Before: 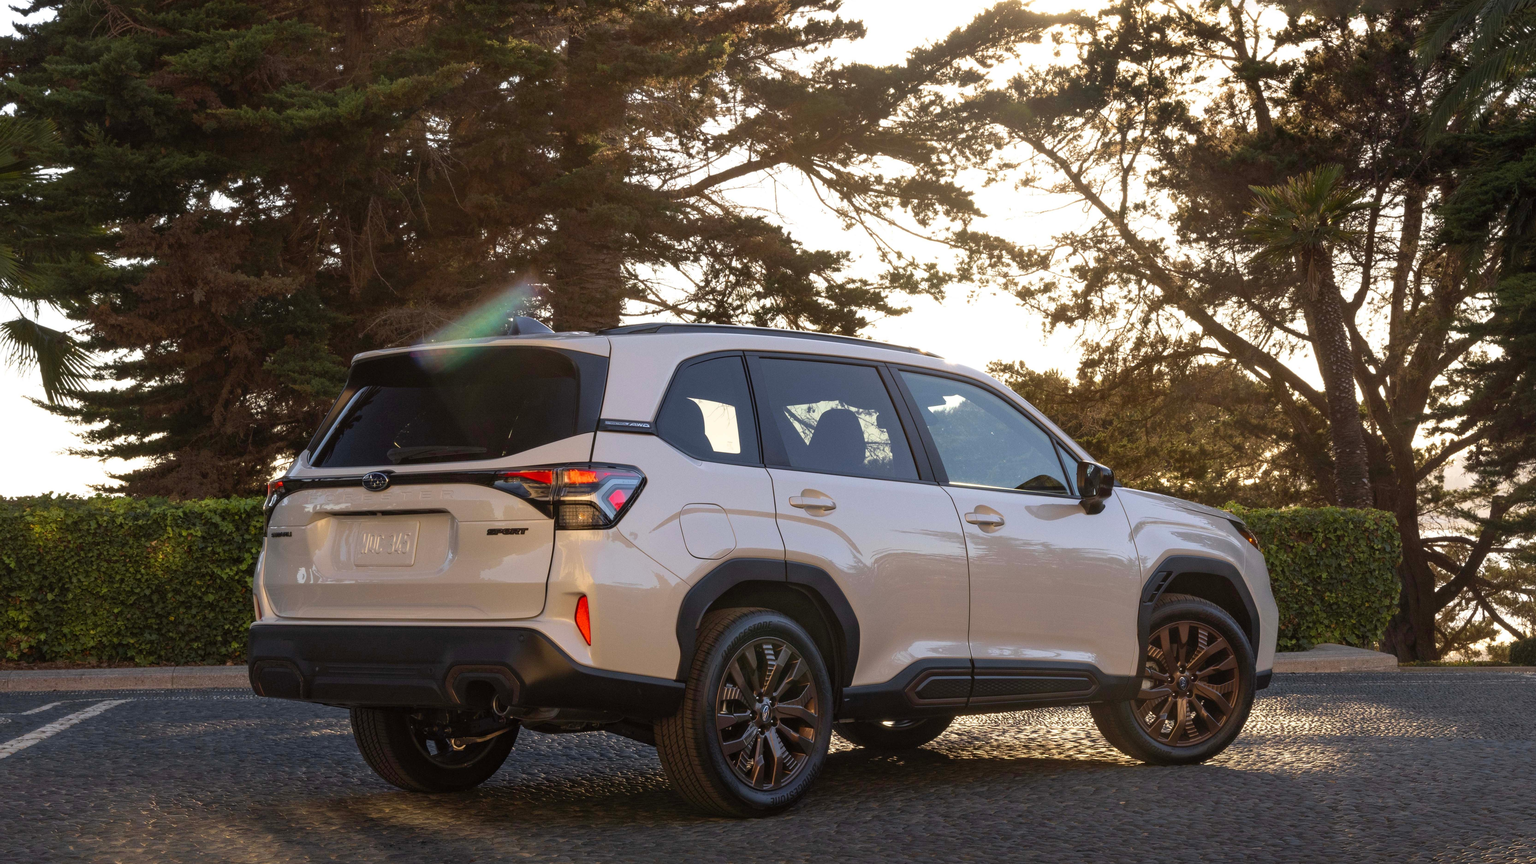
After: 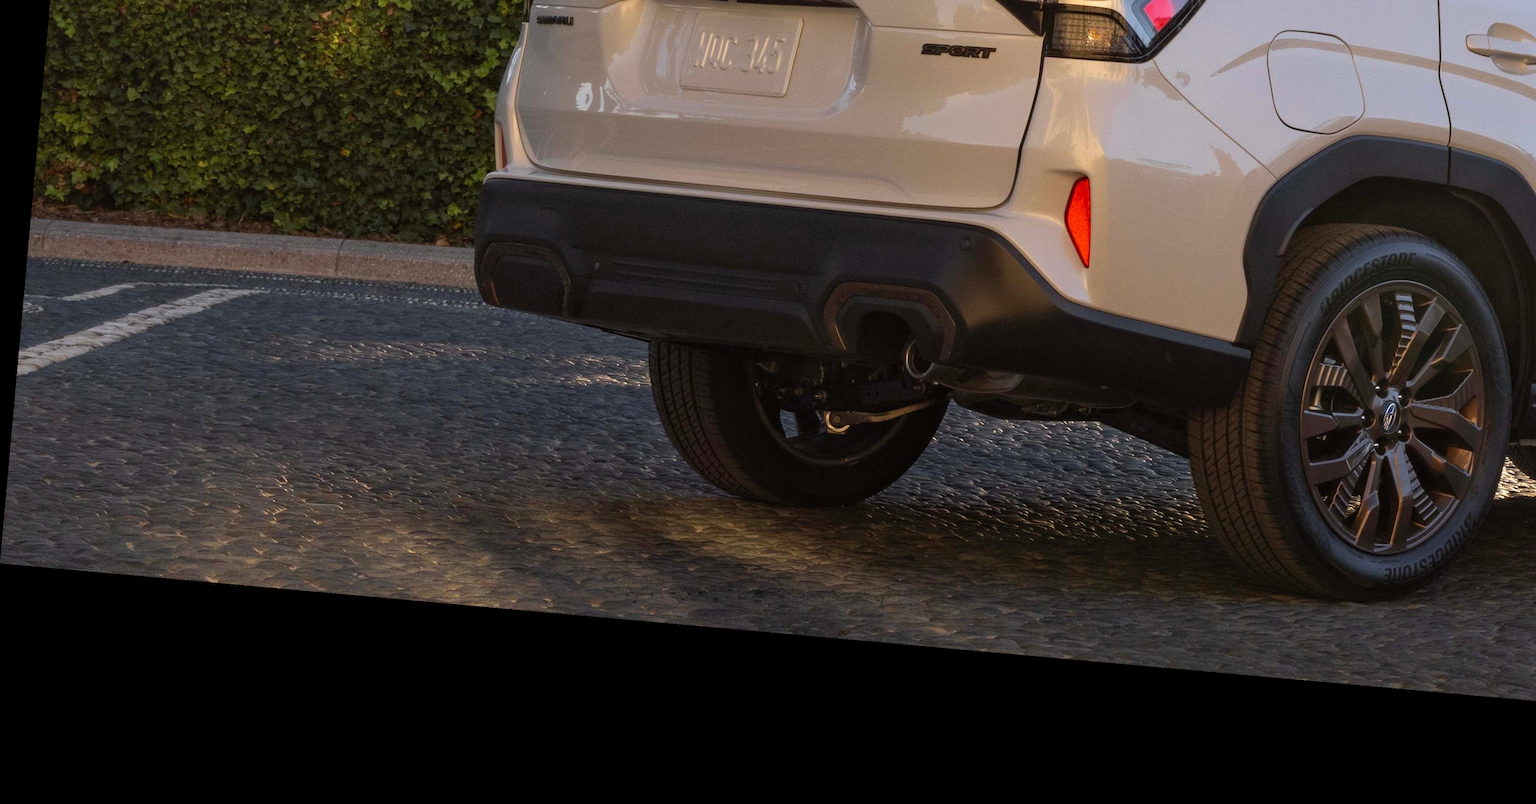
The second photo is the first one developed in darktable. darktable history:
crop and rotate: top 54.778%, right 46.61%, bottom 0.159%
rotate and perspective: rotation 5.12°, automatic cropping off
